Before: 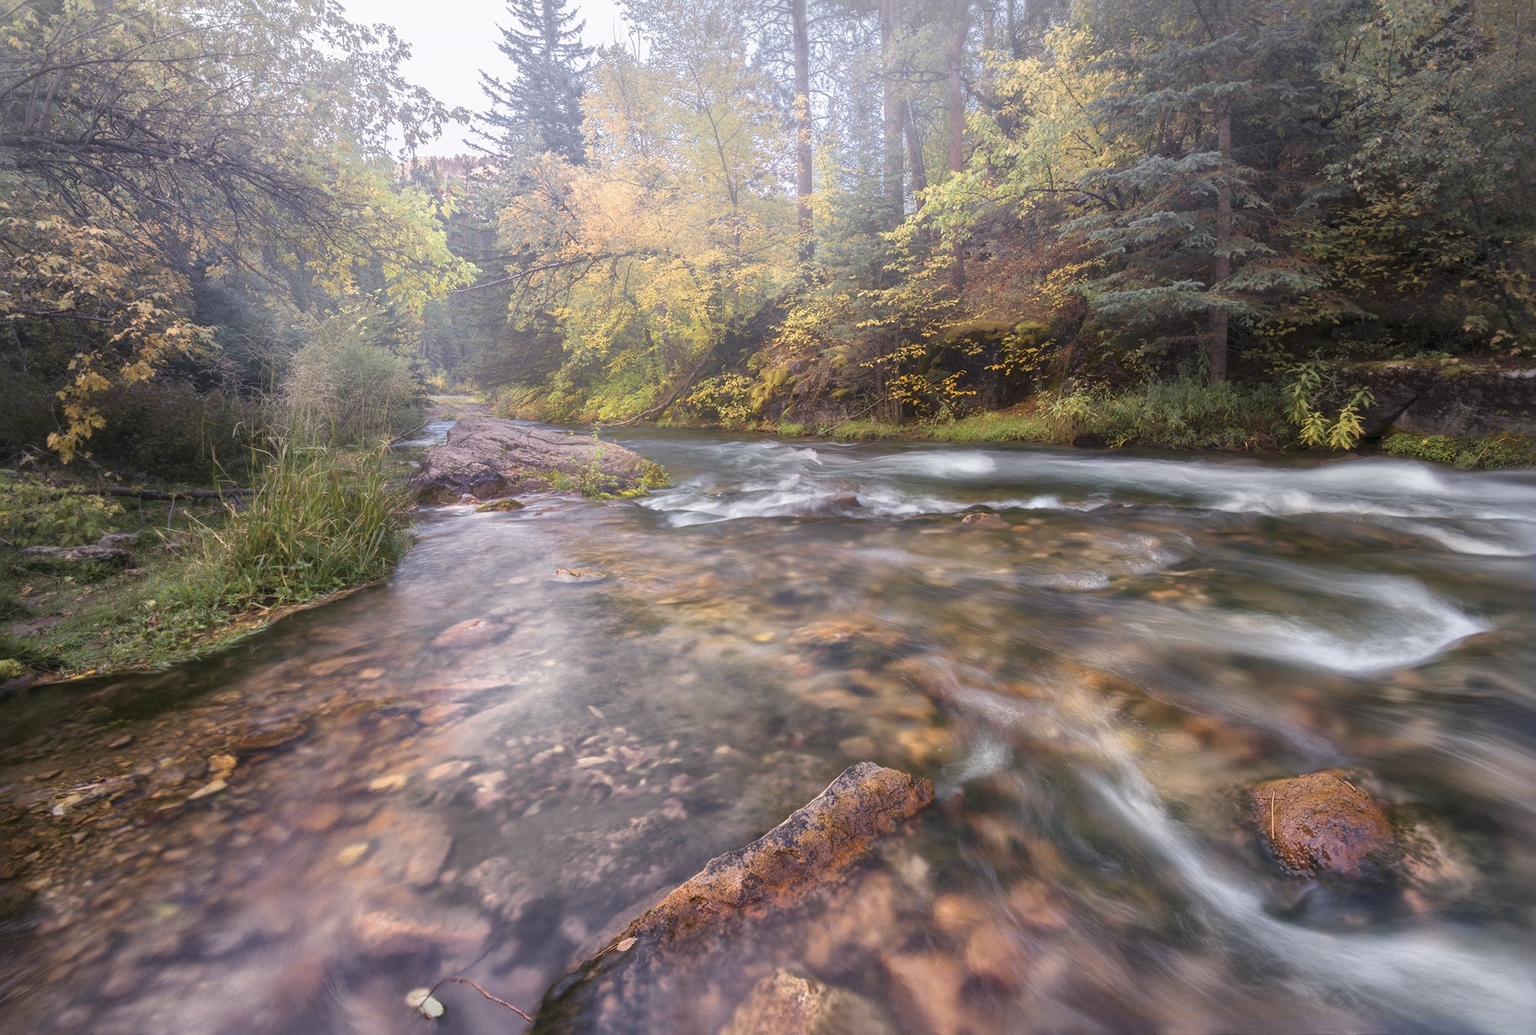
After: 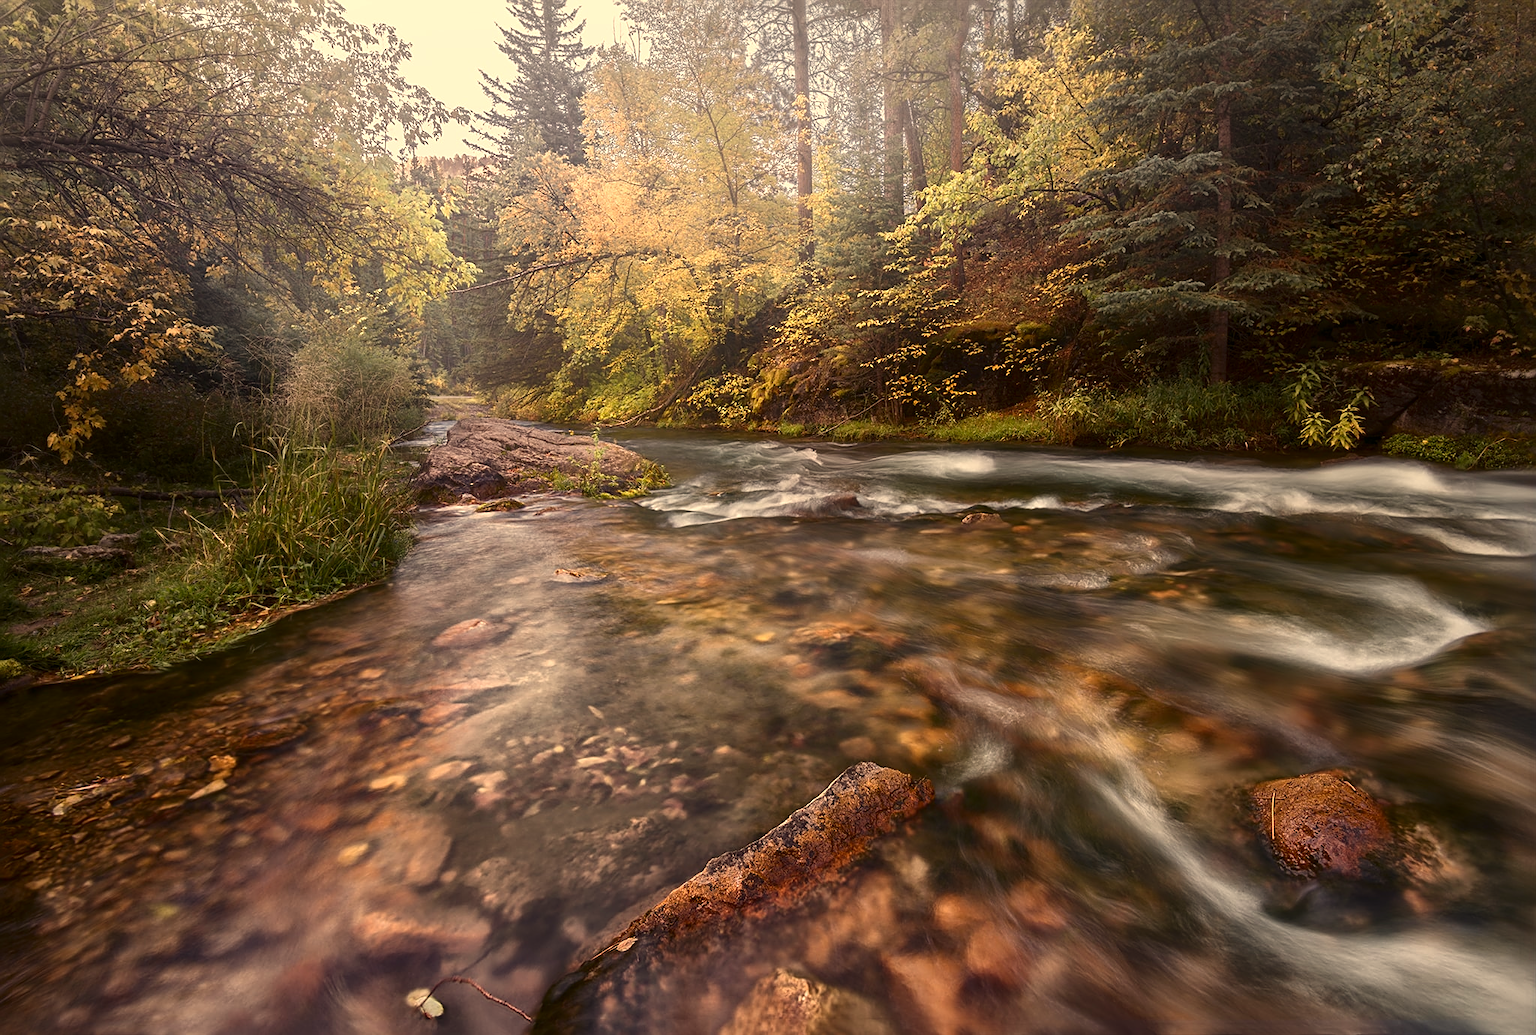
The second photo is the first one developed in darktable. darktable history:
white balance: red 1.123, blue 0.83
sharpen: on, module defaults
contrast brightness saturation: contrast 0.1, brightness -0.26, saturation 0.14
color balance rgb: perceptual saturation grading › global saturation -3%
